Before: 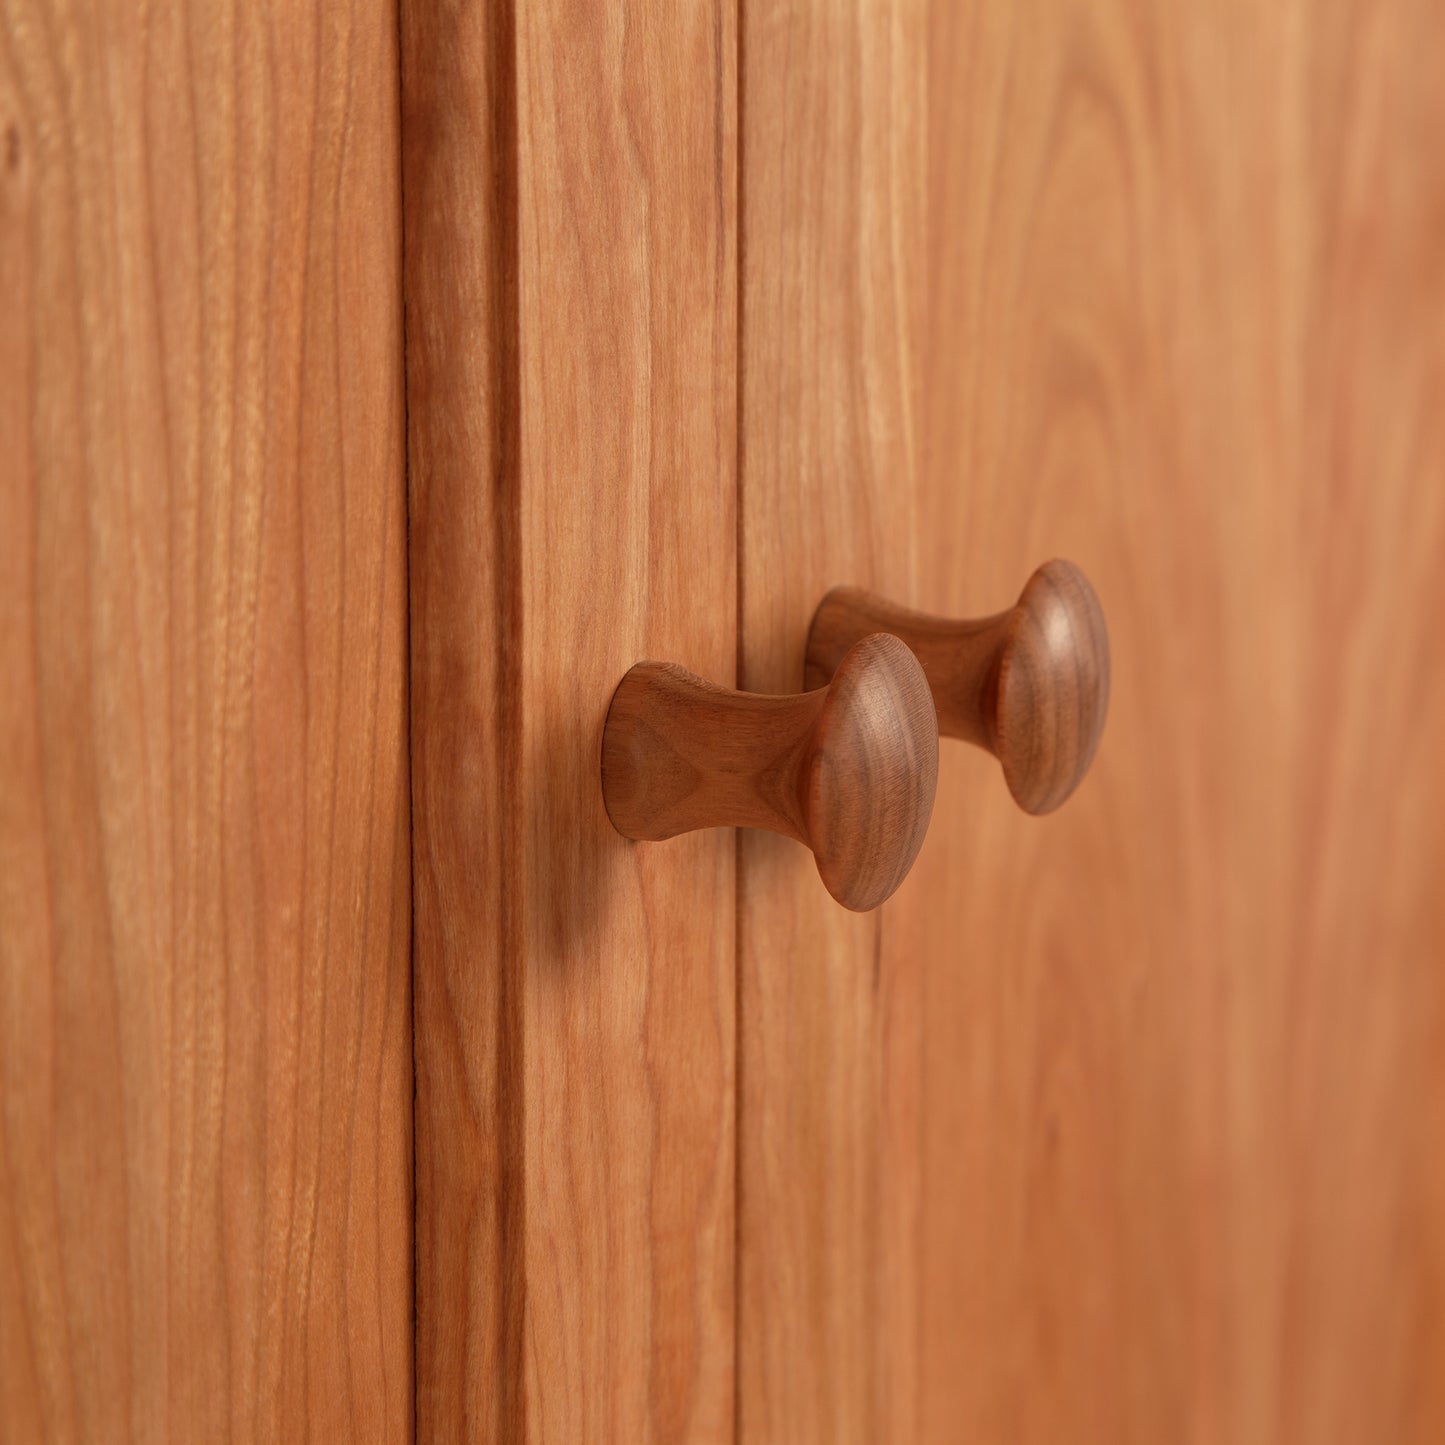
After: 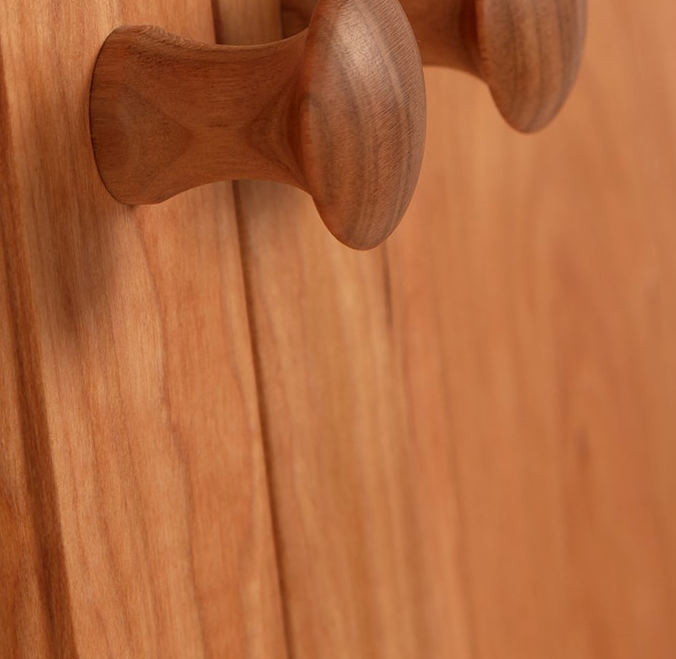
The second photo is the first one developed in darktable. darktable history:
crop: left 37.221%, top 45.169%, right 20.63%, bottom 13.777%
shadows and highlights: shadows 0, highlights 40
rotate and perspective: rotation -6.83°, automatic cropping off
